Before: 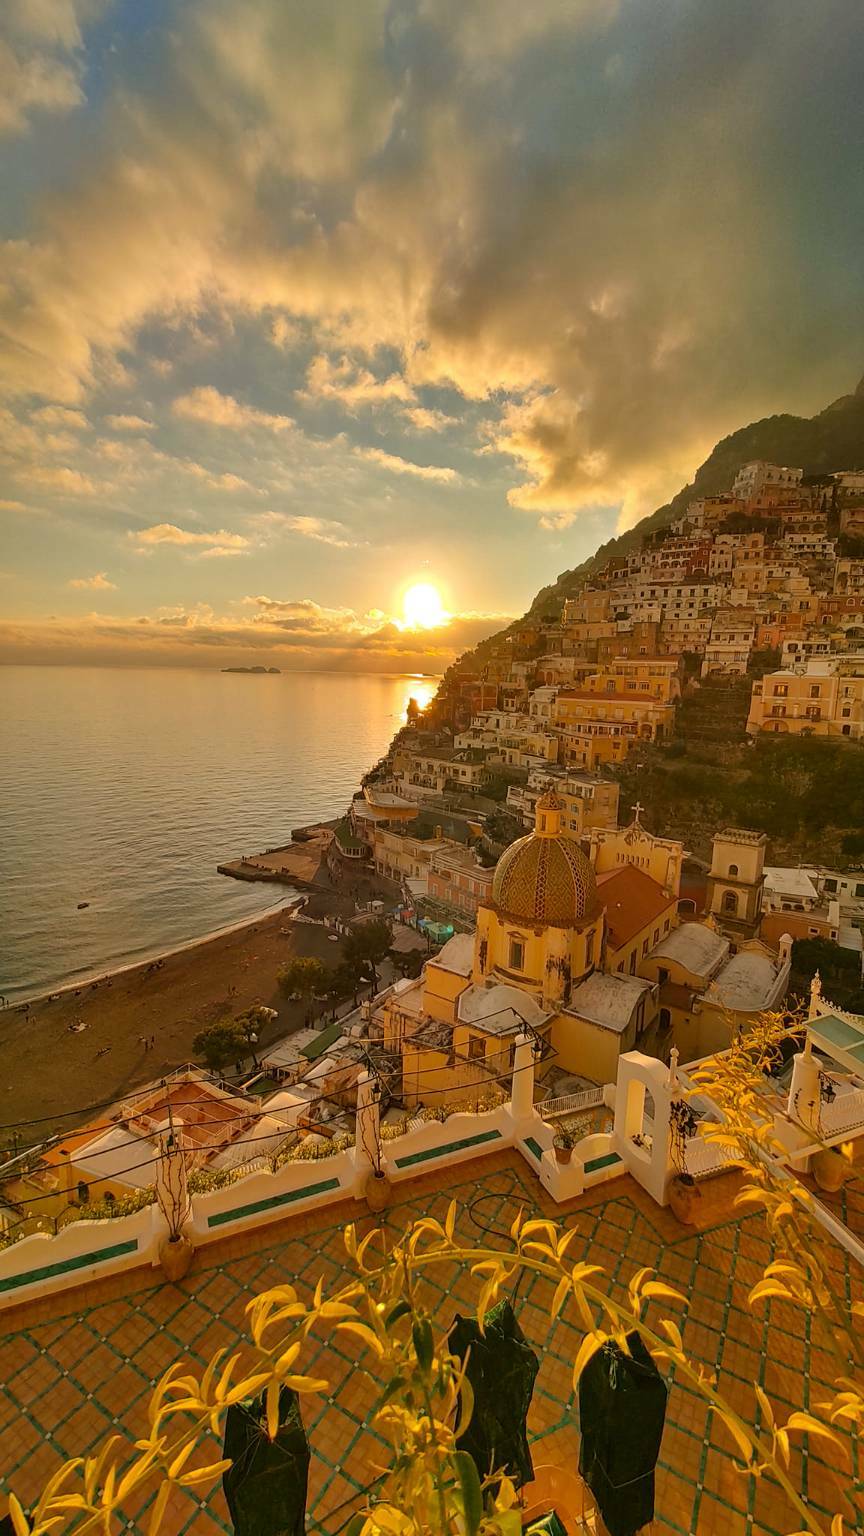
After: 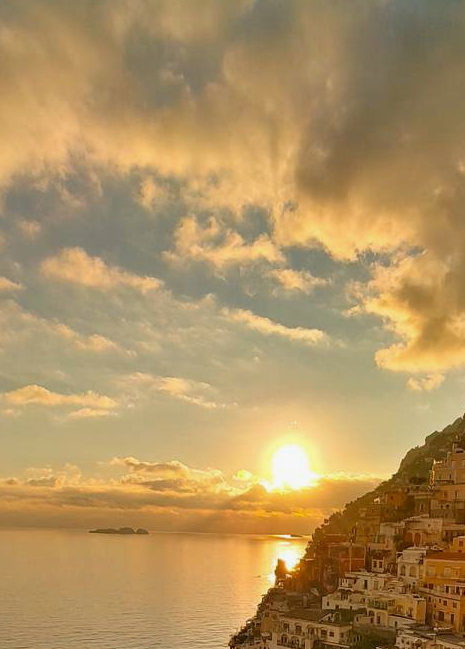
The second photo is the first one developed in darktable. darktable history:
crop: left 15.306%, top 9.065%, right 30.789%, bottom 48.638%
exposure: black level correction 0.002, exposure -0.1 EV, compensate highlight preservation false
